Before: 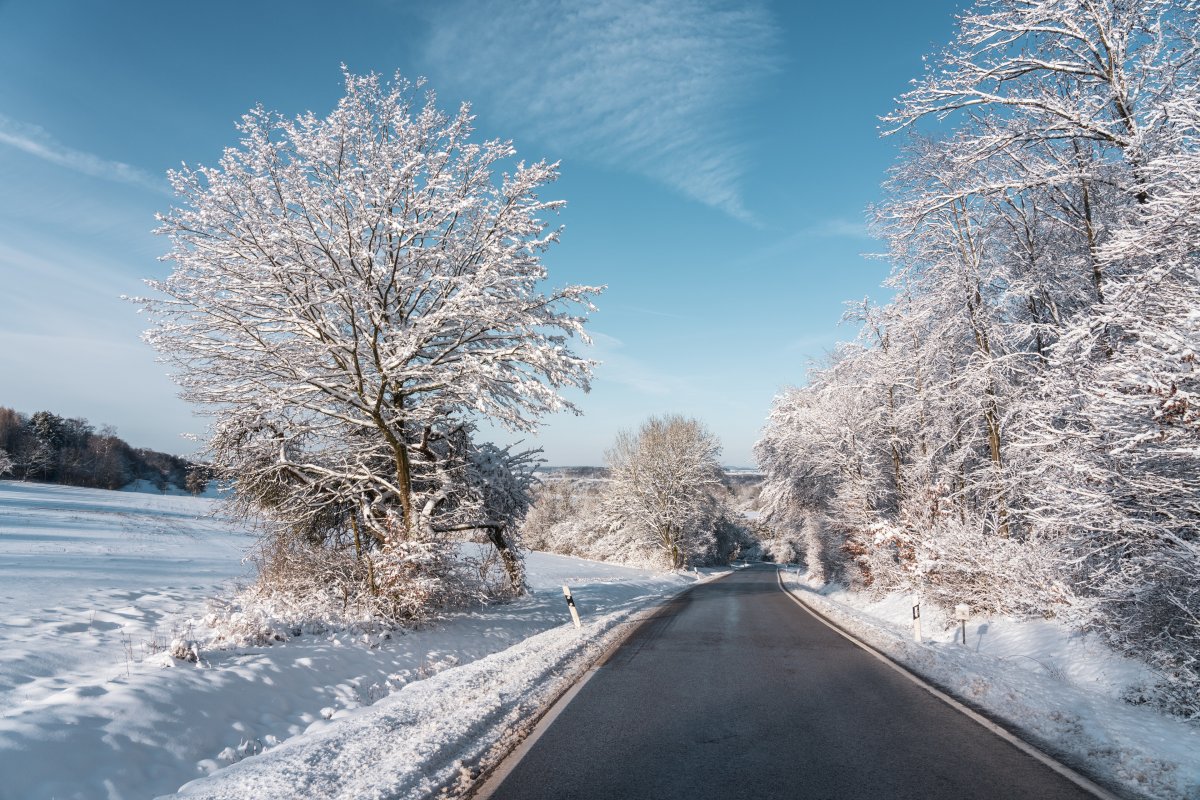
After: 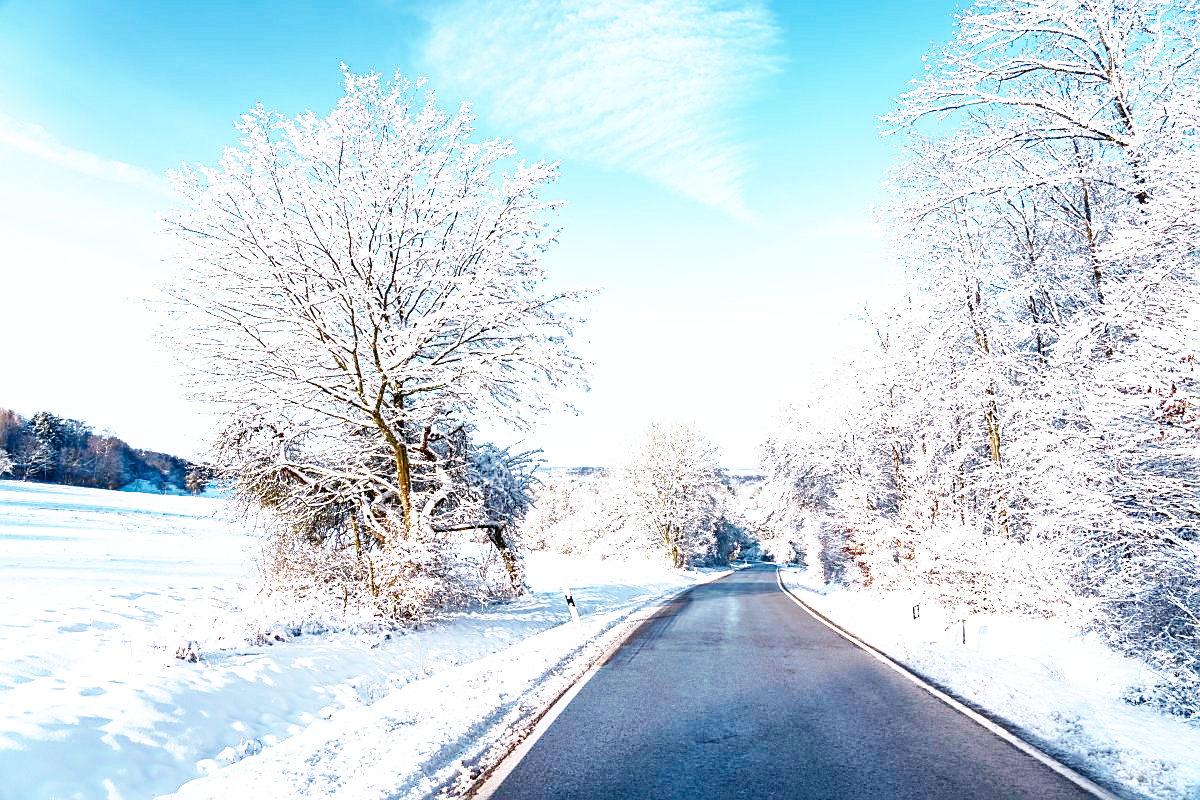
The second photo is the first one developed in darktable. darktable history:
contrast brightness saturation: contrast 0.12, brightness -0.12, saturation 0.2
base curve: curves: ch0 [(0, 0) (0.007, 0.004) (0.027, 0.03) (0.046, 0.07) (0.207, 0.54) (0.442, 0.872) (0.673, 0.972) (1, 1)], preserve colors none
sharpen: on, module defaults
white balance: red 0.967, blue 1.049
shadows and highlights: on, module defaults
exposure: black level correction 0, exposure 1 EV, compensate exposure bias true, compensate highlight preservation false
